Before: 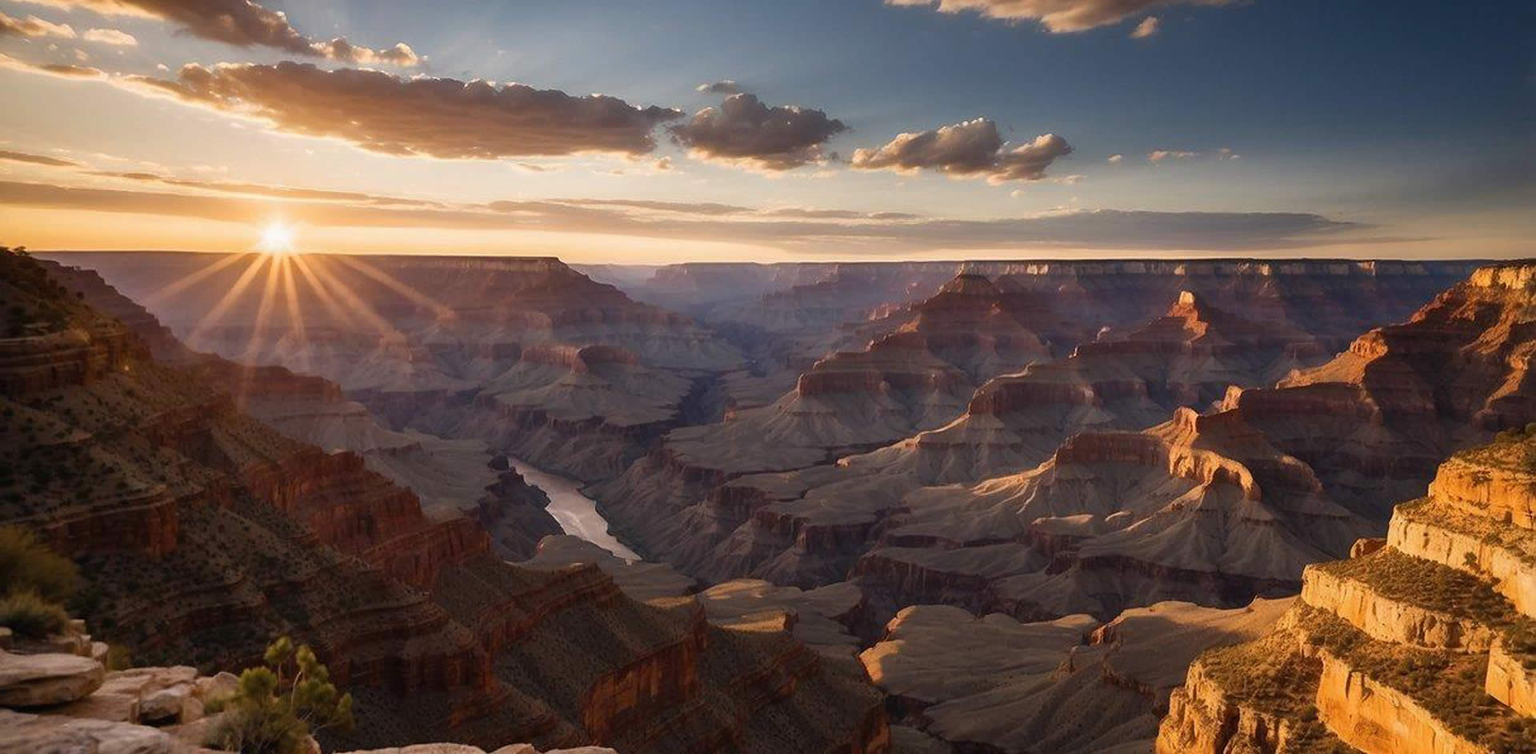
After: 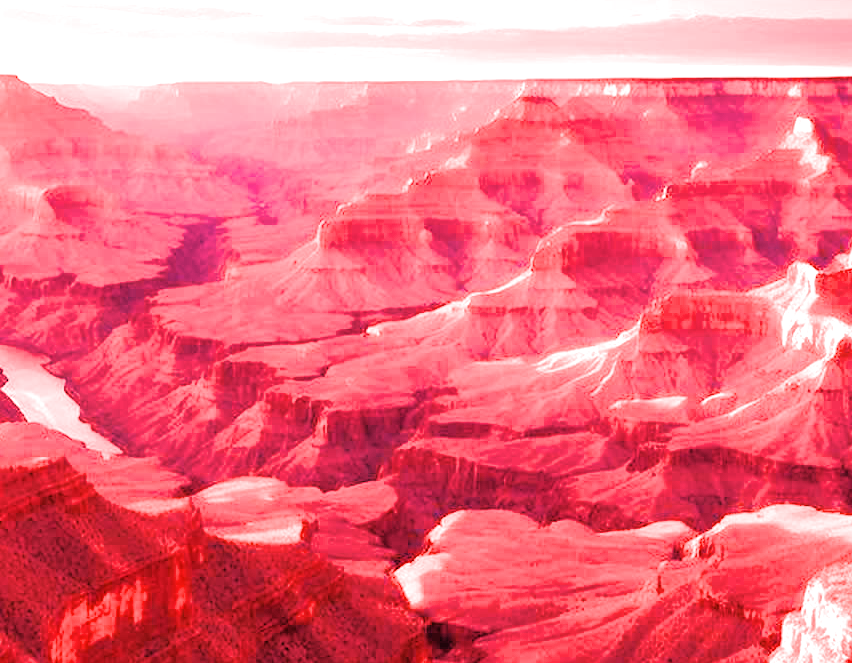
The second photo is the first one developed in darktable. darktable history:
white balance: red 4.26, blue 1.802
crop: left 35.432%, top 26.233%, right 20.145%, bottom 3.432%
filmic rgb: black relative exposure -5 EV, hardness 2.88, contrast 1.3, highlights saturation mix -30%
tone equalizer: -8 EV -1.84 EV, -7 EV -1.16 EV, -6 EV -1.62 EV, smoothing diameter 25%, edges refinement/feathering 10, preserve details guided filter
